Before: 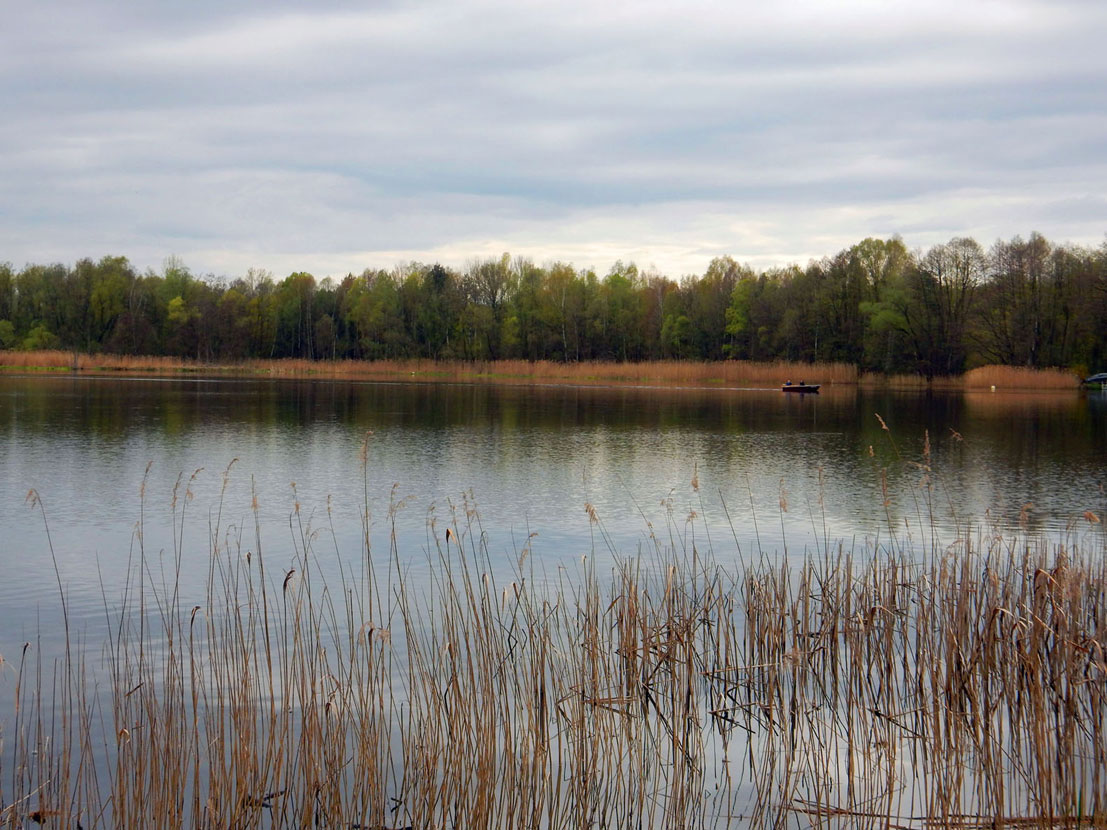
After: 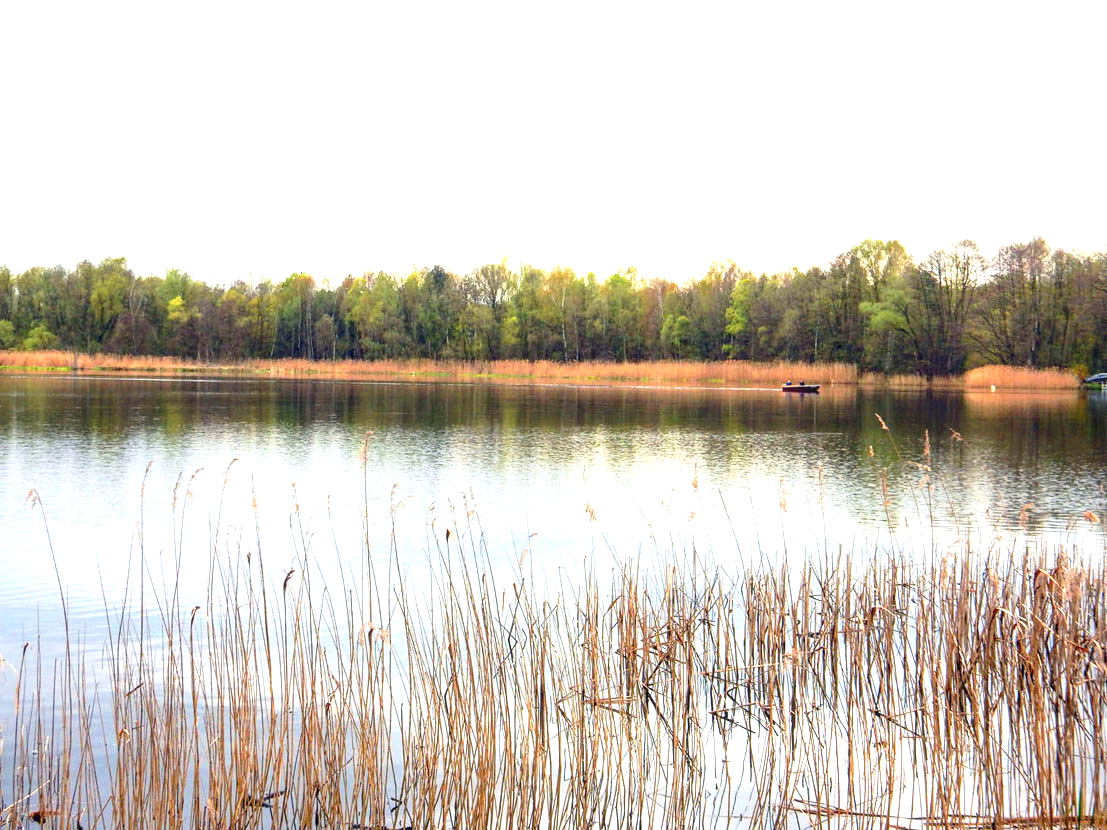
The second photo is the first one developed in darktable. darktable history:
local contrast: on, module defaults
rgb curve: mode RGB, independent channels
exposure: black level correction 0, exposure 1.741 EV, compensate exposure bias true, compensate highlight preservation false
contrast brightness saturation: contrast 0.1, brightness 0.03, saturation 0.09
